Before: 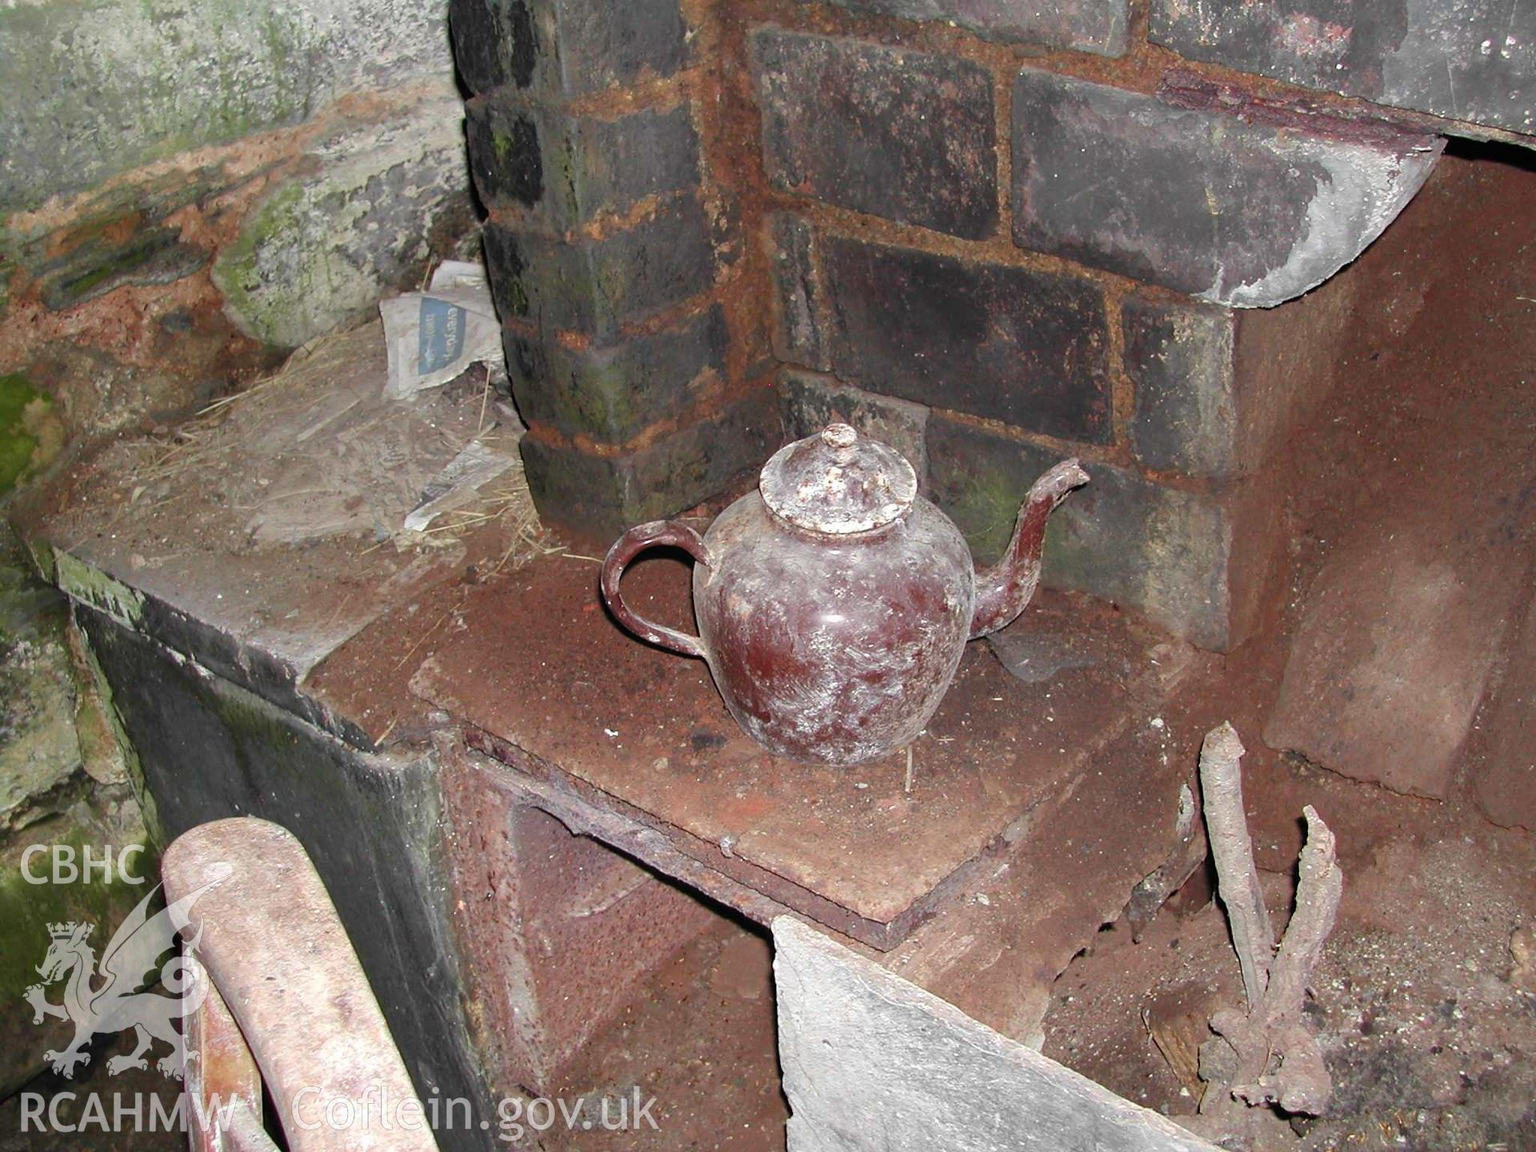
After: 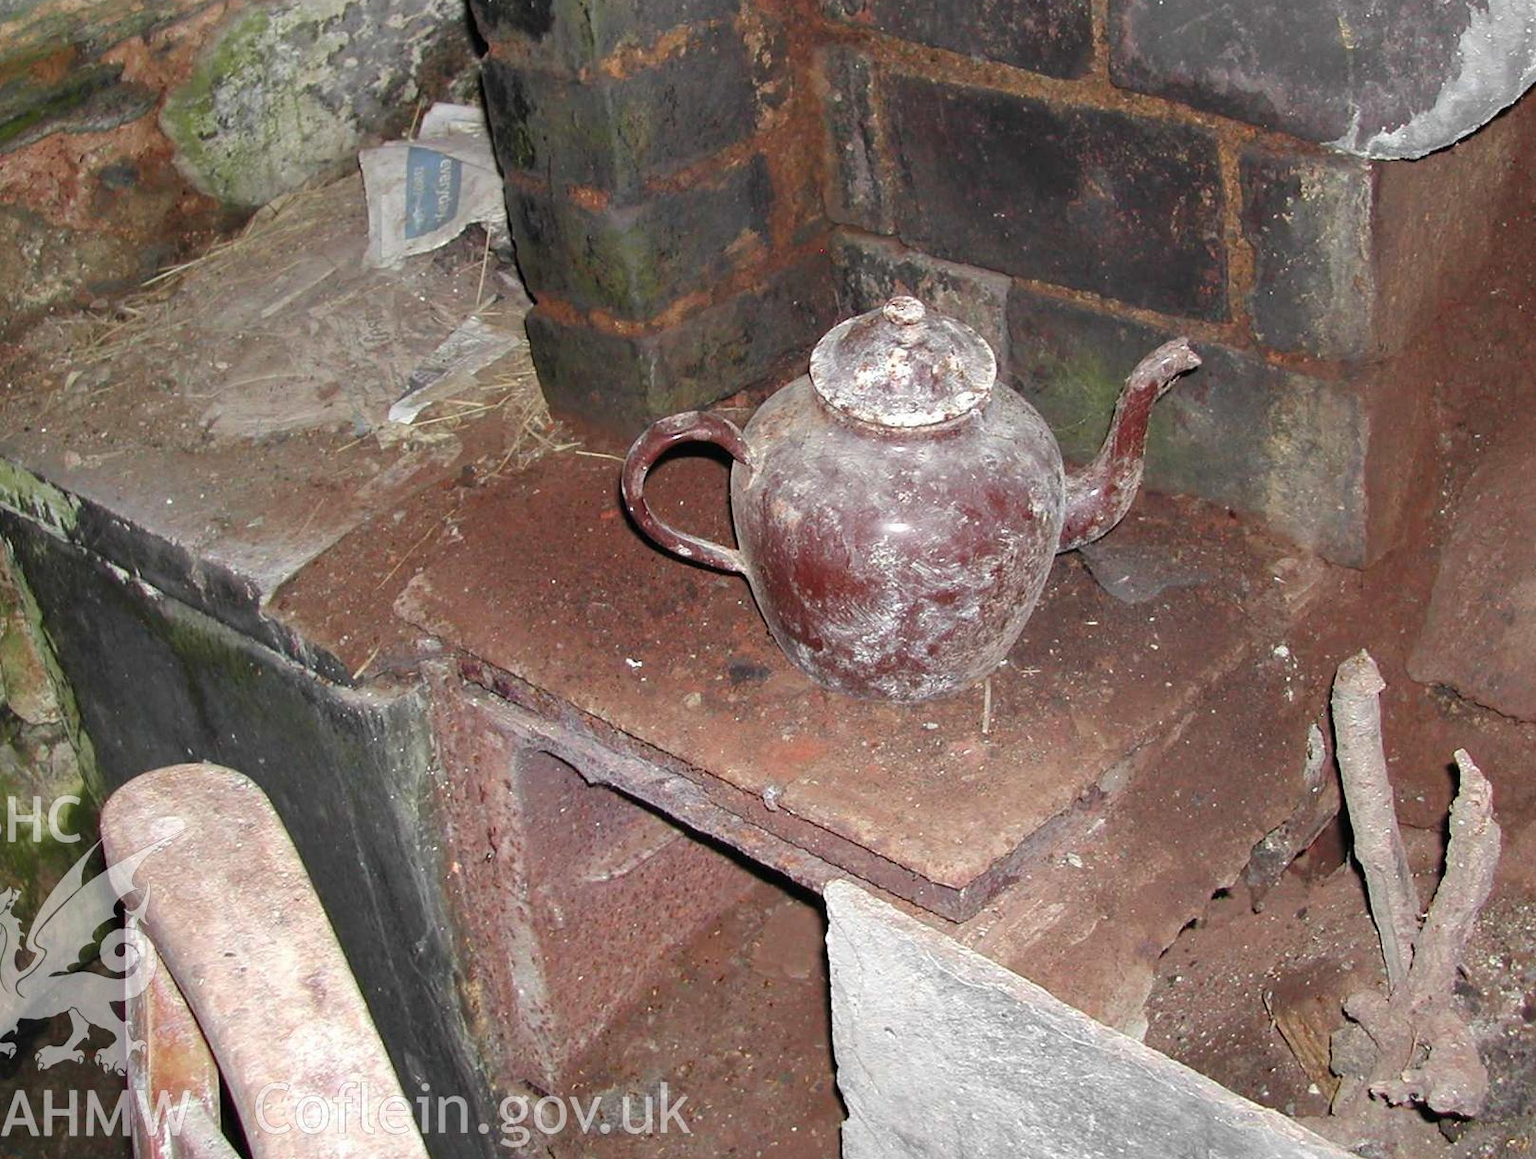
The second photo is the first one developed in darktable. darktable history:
crop and rotate: left 5.018%, top 15.135%, right 10.646%
